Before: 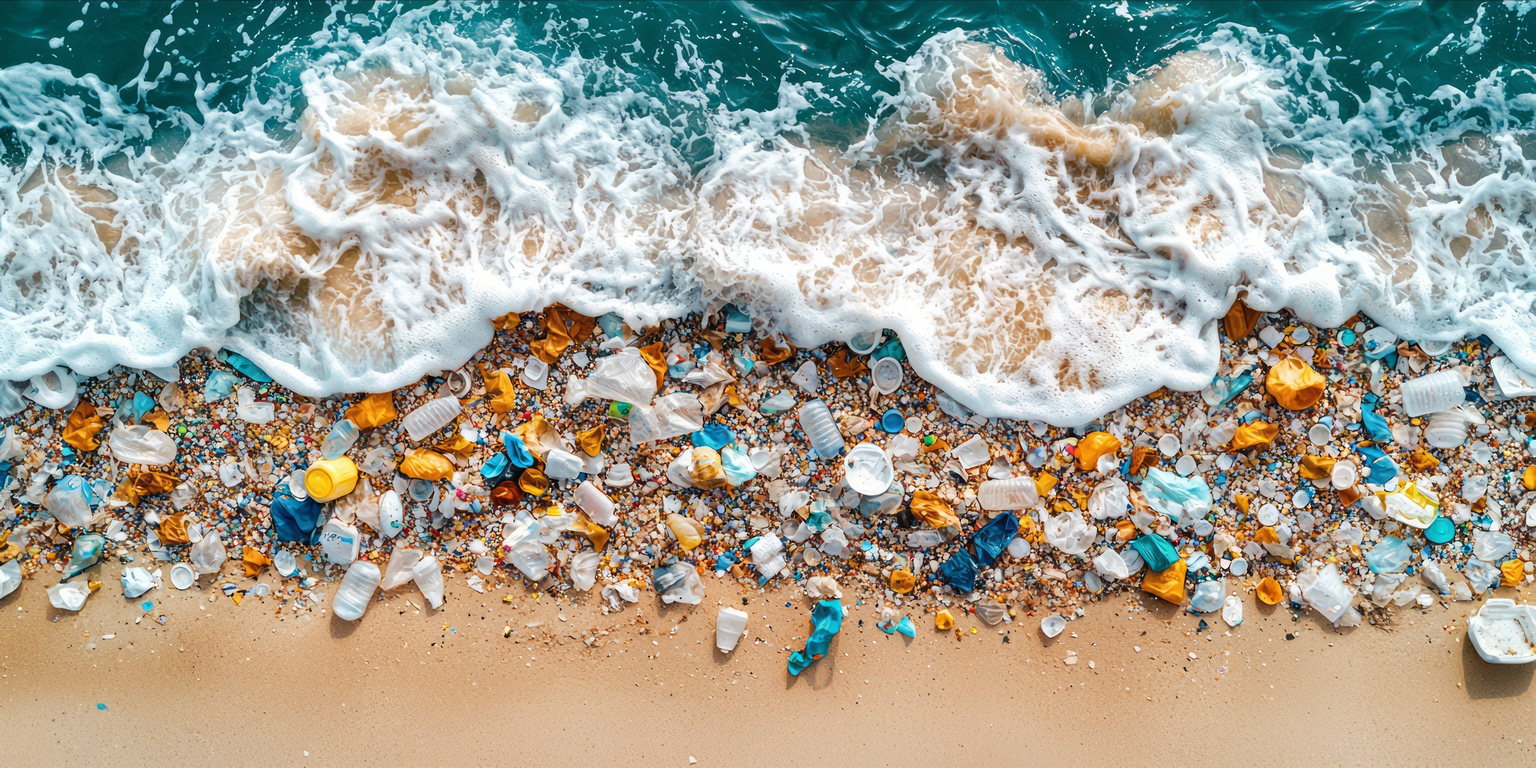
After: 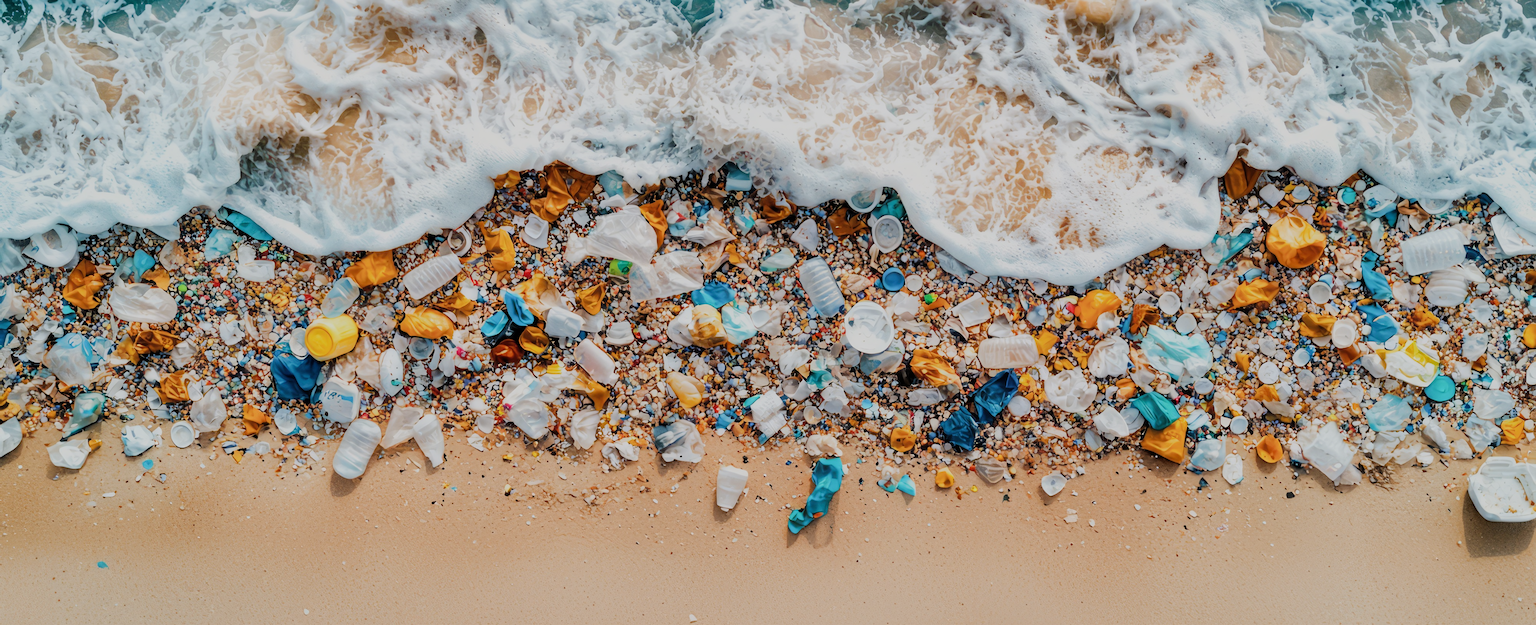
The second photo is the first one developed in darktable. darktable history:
crop and rotate: top 18.507%
filmic rgb: black relative exposure -7.15 EV, white relative exposure 5.36 EV, hardness 3.02
